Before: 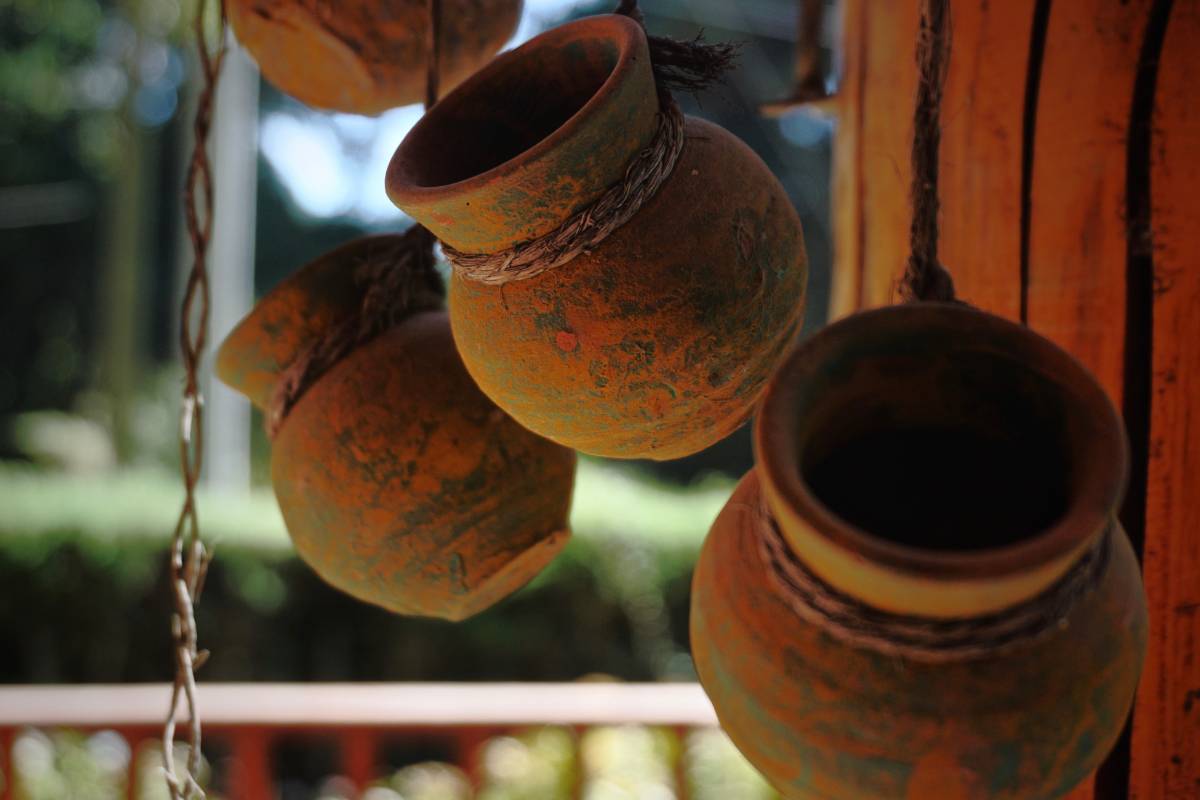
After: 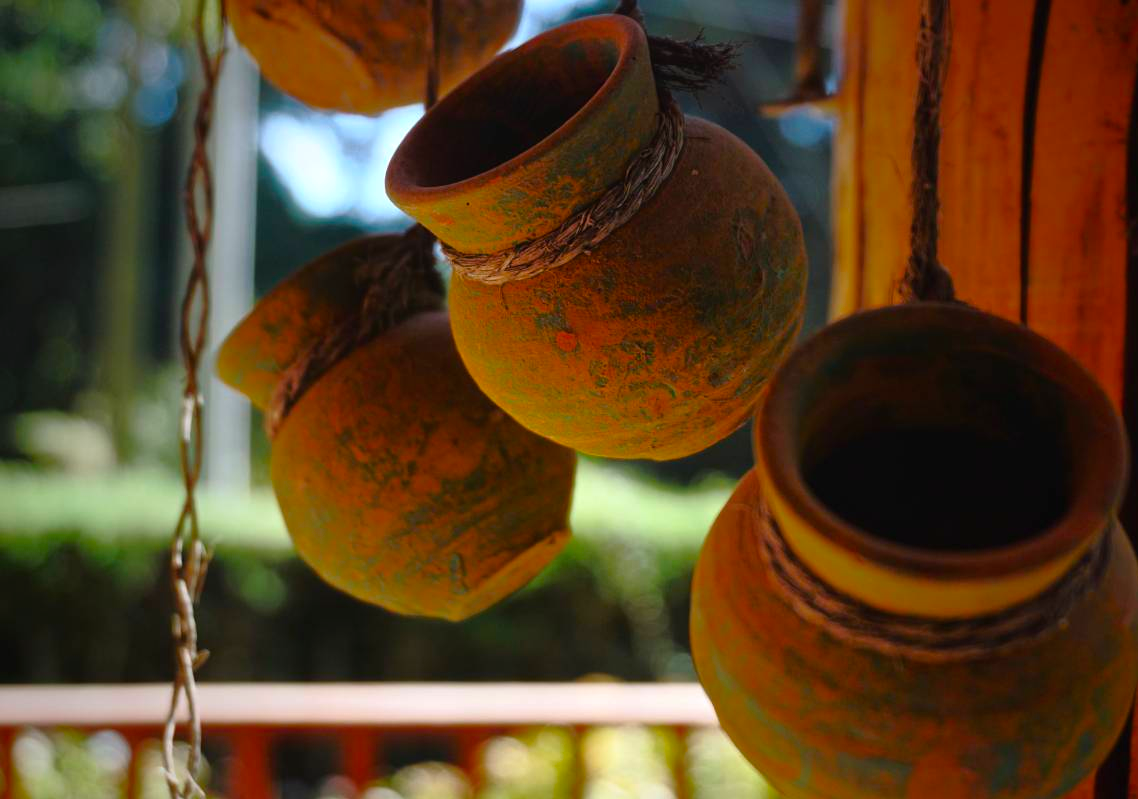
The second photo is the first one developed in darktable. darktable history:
color balance rgb: perceptual saturation grading › global saturation 25%, global vibrance 20%
crop and rotate: right 5.167%
exposure: exposure 0.128 EV, compensate highlight preservation false
contrast brightness saturation: contrast -0.02, brightness -0.01, saturation 0.03
